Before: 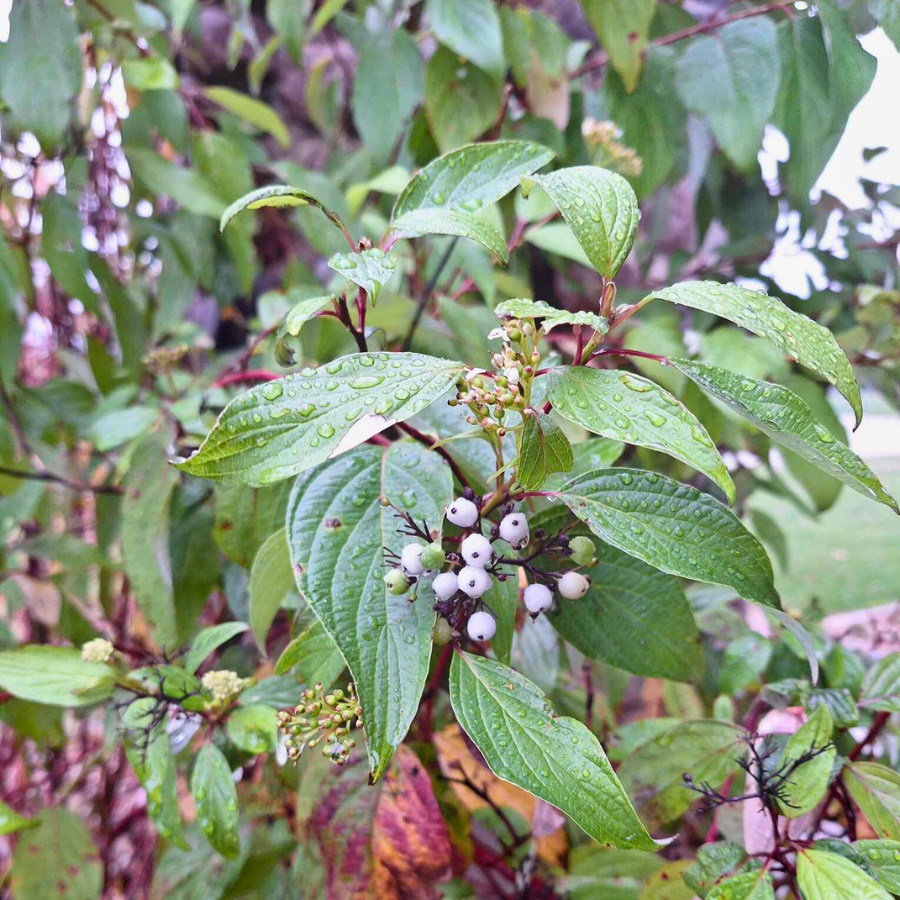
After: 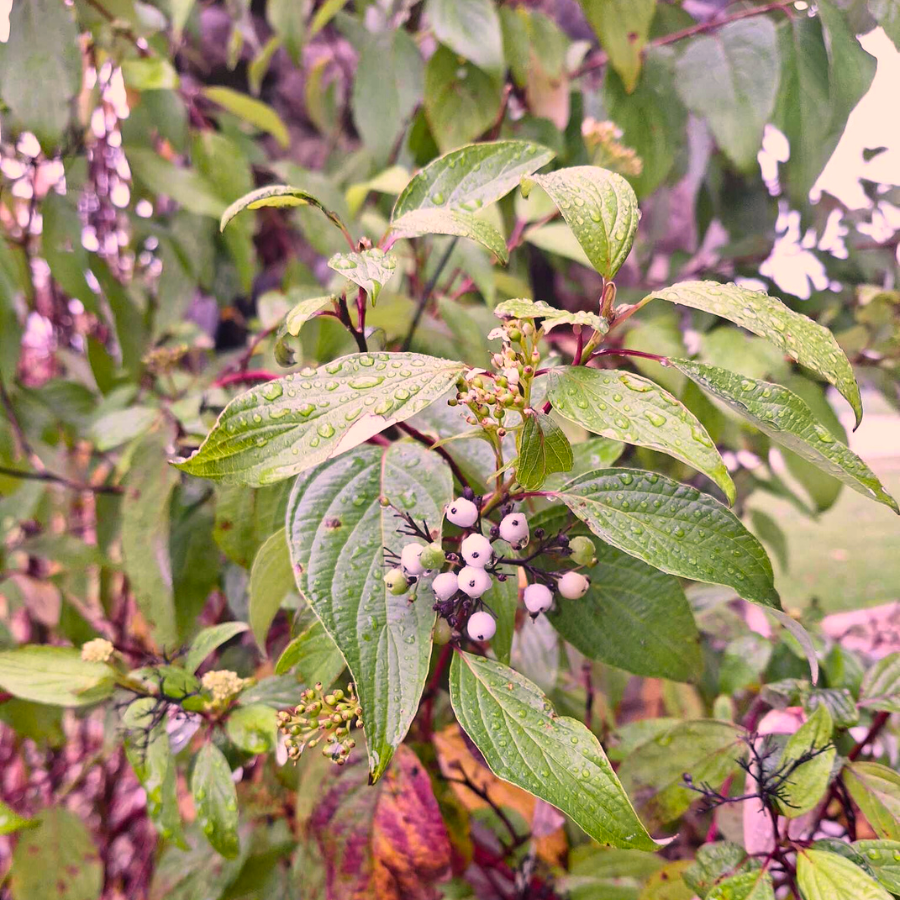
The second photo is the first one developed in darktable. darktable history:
white balance: red 0.983, blue 1.036
color correction: highlights a* 17.88, highlights b* 18.79
